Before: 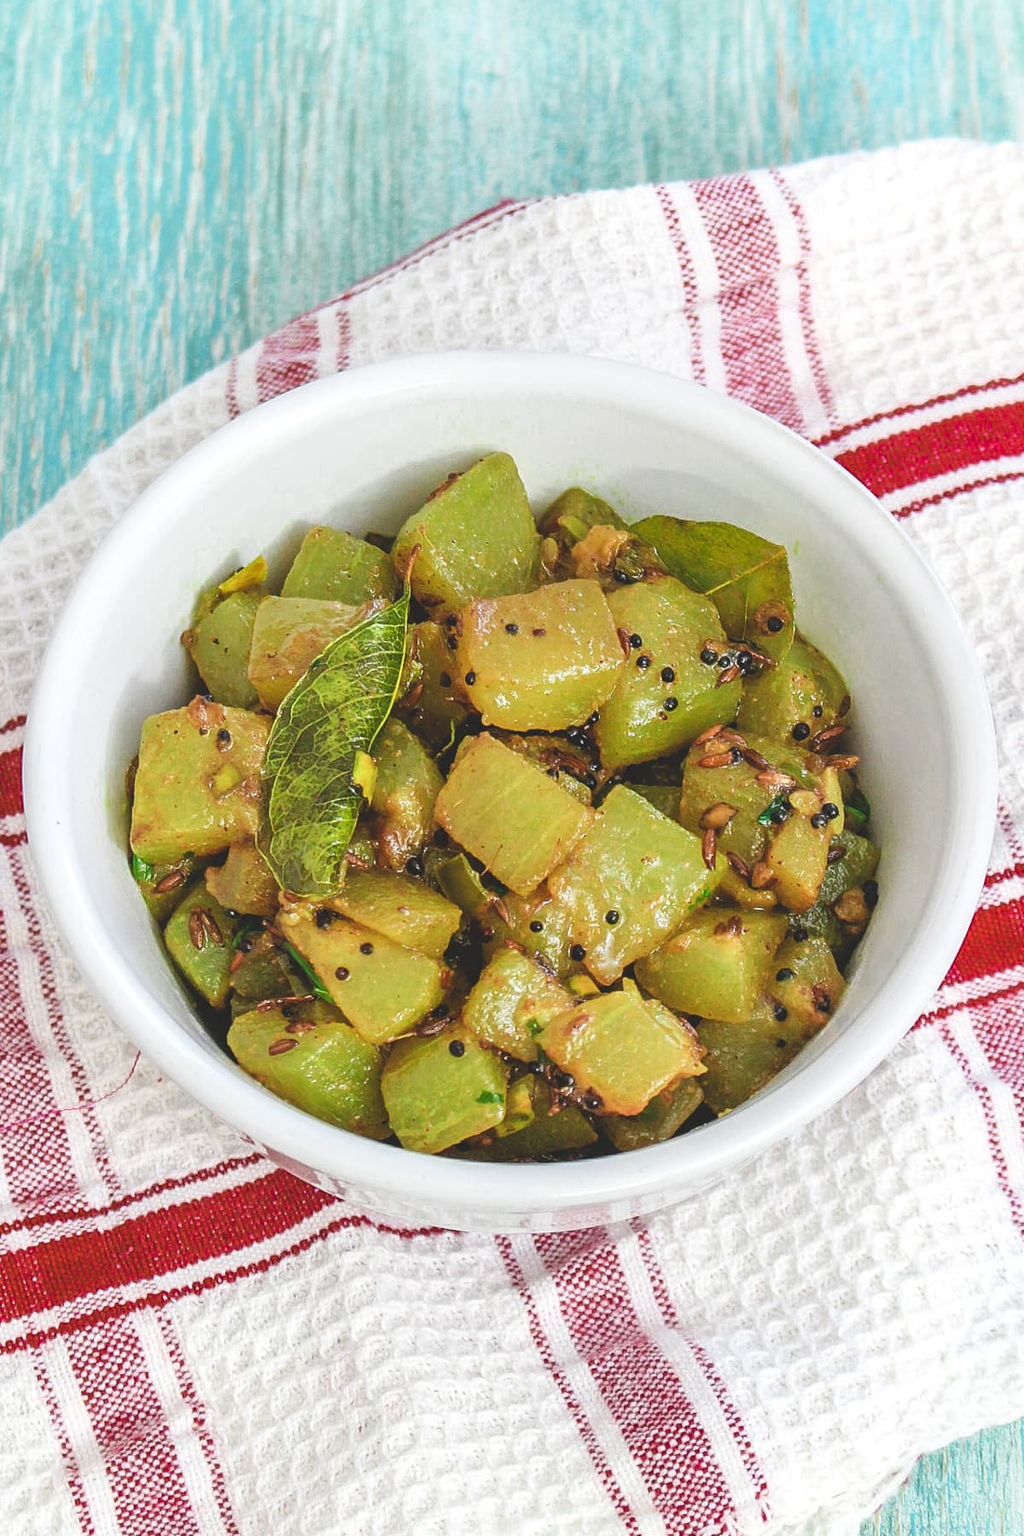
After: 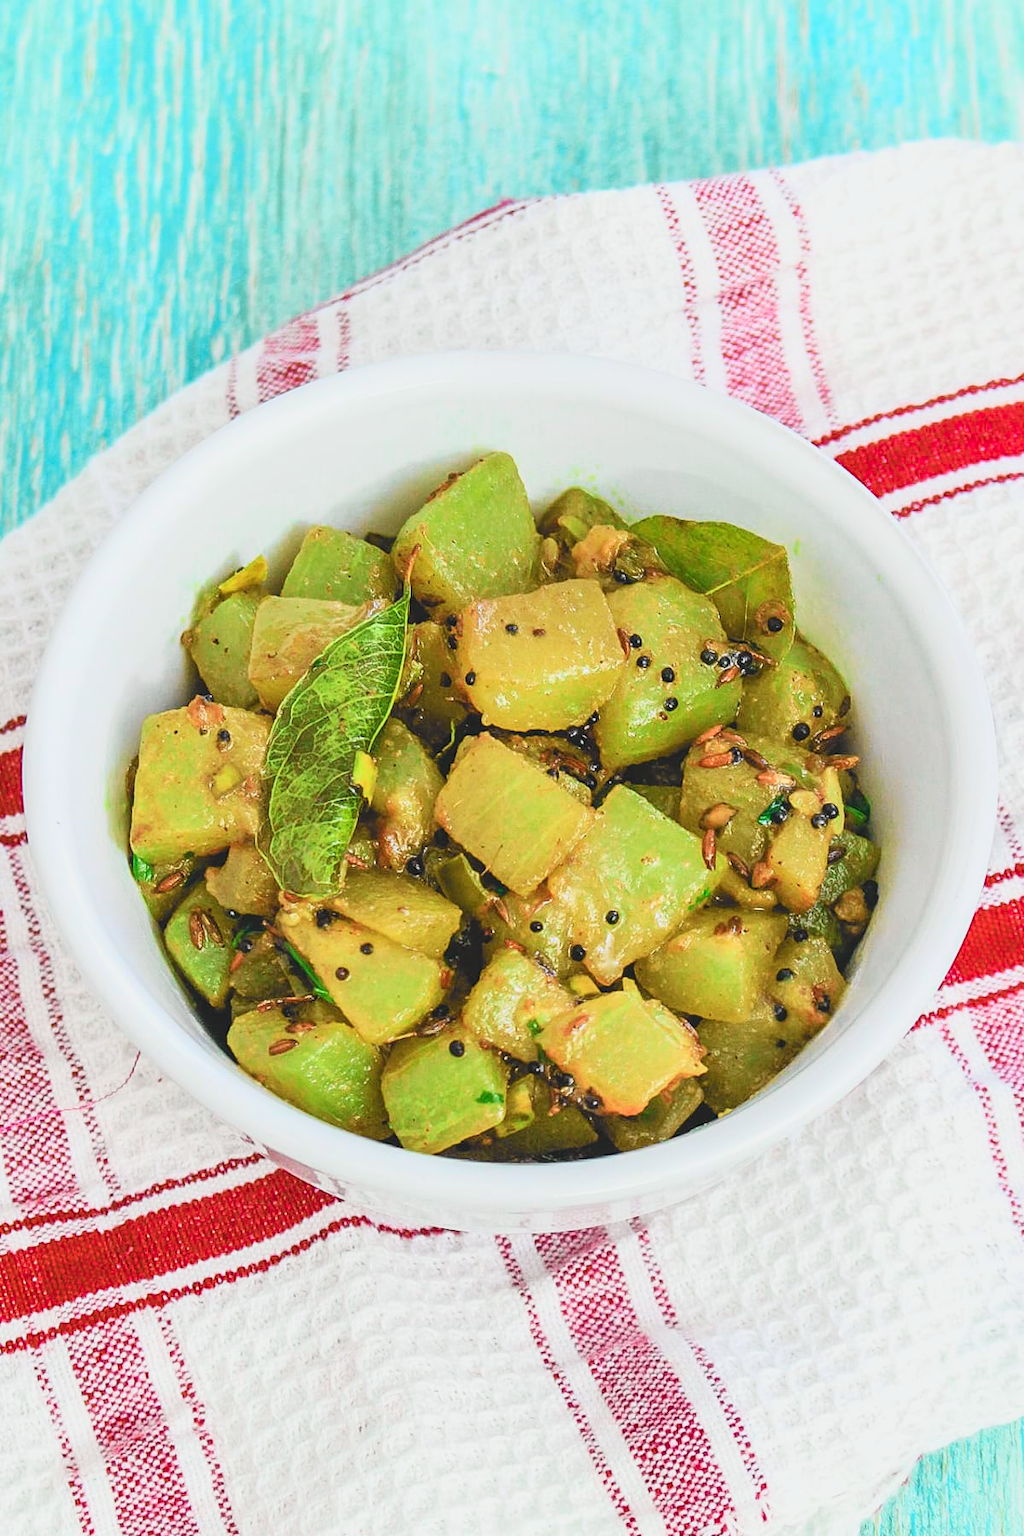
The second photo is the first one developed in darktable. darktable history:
tone curve: curves: ch0 [(0, 0.022) (0.114, 0.088) (0.282, 0.316) (0.446, 0.511) (0.613, 0.693) (0.786, 0.843) (0.999, 0.949)]; ch1 [(0, 0) (0.395, 0.343) (0.463, 0.427) (0.486, 0.474) (0.503, 0.5) (0.535, 0.522) (0.555, 0.546) (0.594, 0.614) (0.755, 0.793) (1, 1)]; ch2 [(0, 0) (0.369, 0.388) (0.449, 0.431) (0.501, 0.5) (0.528, 0.517) (0.561, 0.598) (0.697, 0.721) (1, 1)], color space Lab, independent channels, preserve colors none
